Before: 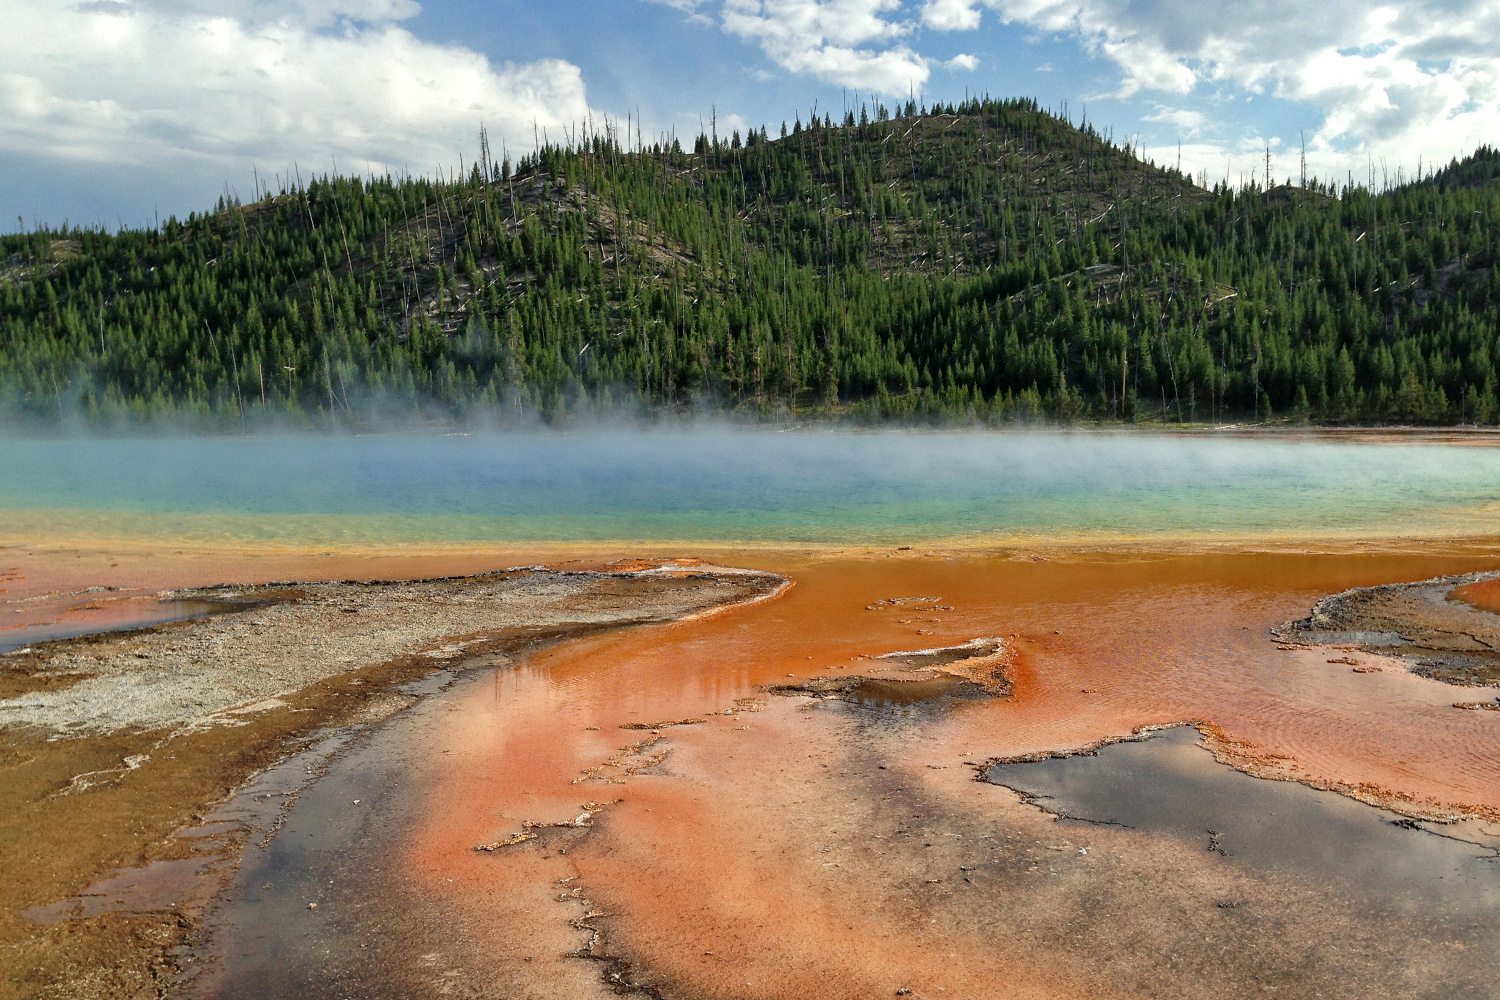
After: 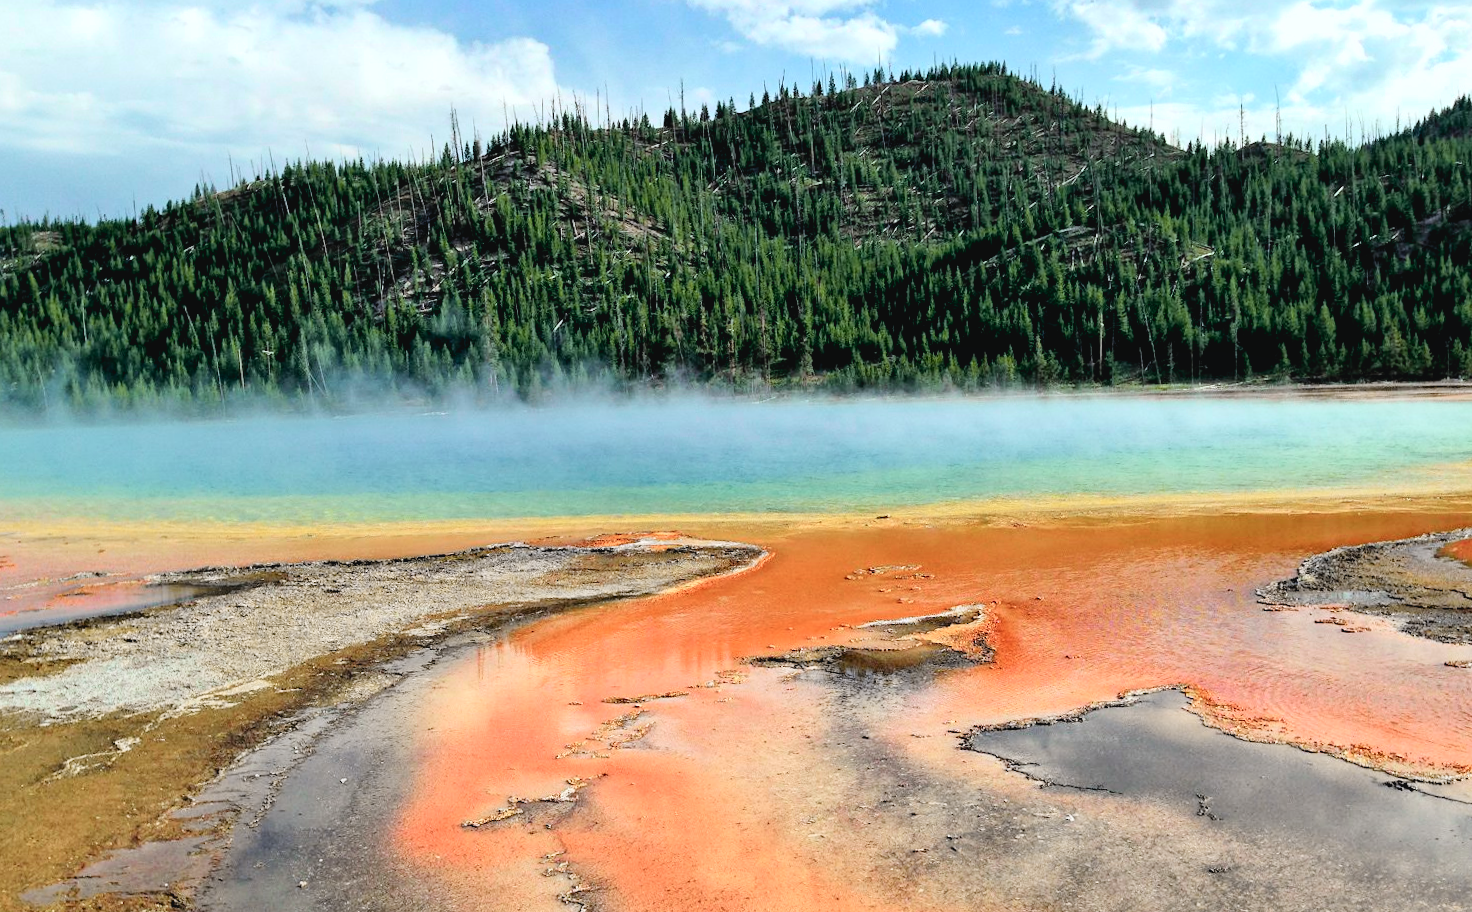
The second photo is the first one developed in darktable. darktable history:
rgb levels: levels [[0.01, 0.419, 0.839], [0, 0.5, 1], [0, 0.5, 1]]
crop: top 0.448%, right 0.264%, bottom 5.045%
rotate and perspective: rotation -1.32°, lens shift (horizontal) -0.031, crop left 0.015, crop right 0.985, crop top 0.047, crop bottom 0.982
tone curve: curves: ch0 [(0, 0.037) (0.045, 0.055) (0.155, 0.138) (0.29, 0.325) (0.428, 0.513) (0.604, 0.71) (0.824, 0.882) (1, 0.965)]; ch1 [(0, 0) (0.339, 0.334) (0.445, 0.419) (0.476, 0.454) (0.498, 0.498) (0.53, 0.515) (0.557, 0.556) (0.609, 0.649) (0.716, 0.746) (1, 1)]; ch2 [(0, 0) (0.327, 0.318) (0.417, 0.426) (0.46, 0.453) (0.502, 0.5) (0.526, 0.52) (0.554, 0.541) (0.626, 0.65) (0.749, 0.746) (1, 1)], color space Lab, independent channels, preserve colors none
local contrast: mode bilateral grid, contrast 15, coarseness 36, detail 105%, midtone range 0.2
white balance: red 0.974, blue 1.044
